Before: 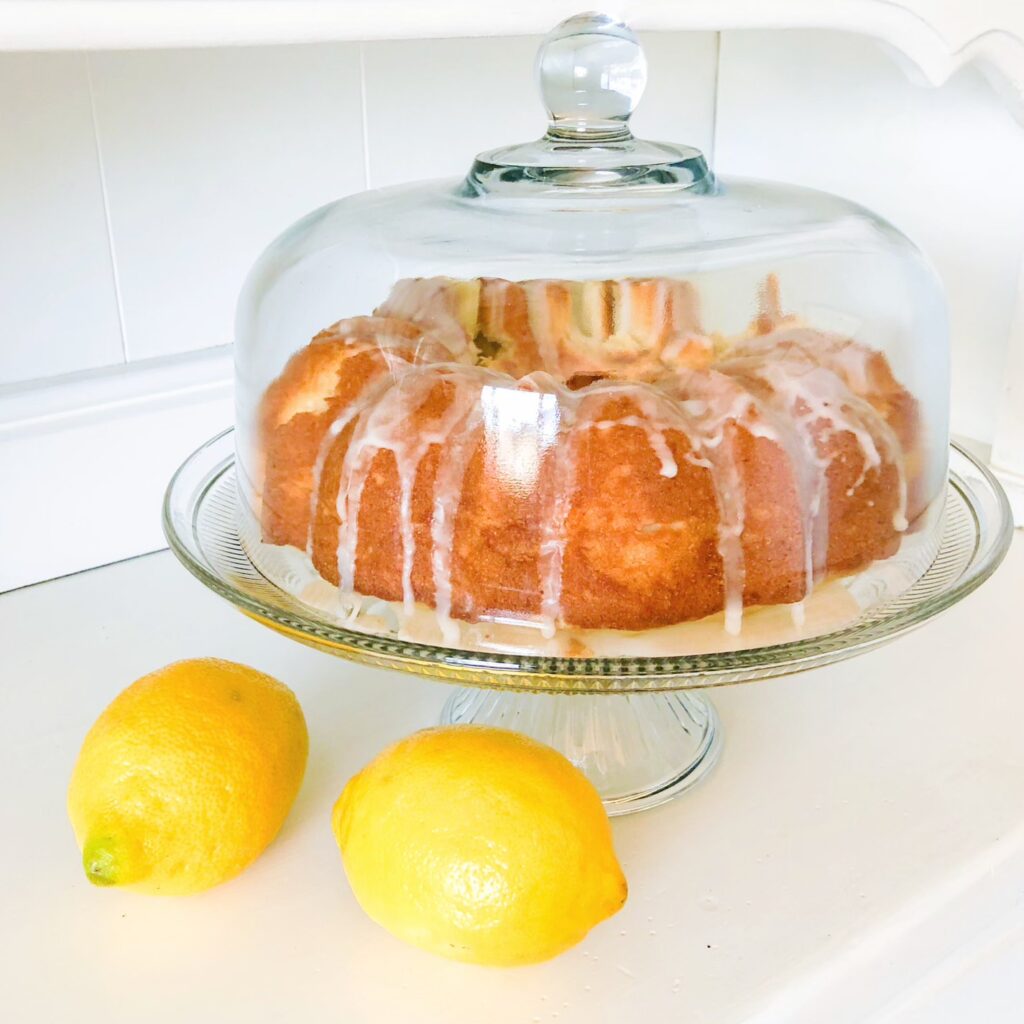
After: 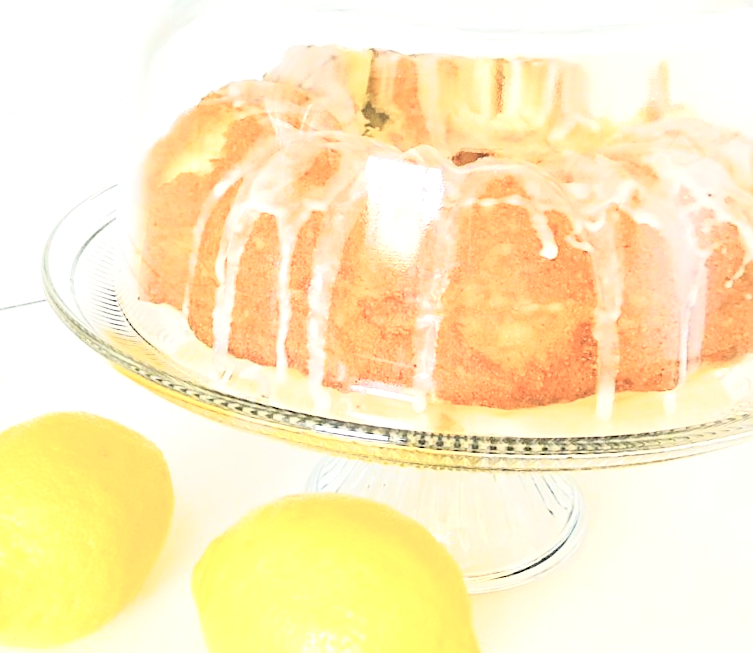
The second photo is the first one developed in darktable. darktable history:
contrast brightness saturation: brightness 0.18, saturation -0.5
crop and rotate: angle -3.37°, left 9.79%, top 20.73%, right 12.42%, bottom 11.82%
local contrast: highlights 100%, shadows 100%, detail 120%, midtone range 0.2
exposure: exposure 0.785 EV, compensate highlight preservation false
tone curve: curves: ch0 [(0, 0) (0.062, 0.037) (0.142, 0.138) (0.359, 0.419) (0.469, 0.544) (0.634, 0.722) (0.839, 0.909) (0.998, 0.978)]; ch1 [(0, 0) (0.437, 0.408) (0.472, 0.47) (0.502, 0.503) (0.527, 0.523) (0.559, 0.573) (0.608, 0.665) (0.669, 0.748) (0.859, 0.899) (1, 1)]; ch2 [(0, 0) (0.33, 0.301) (0.421, 0.443) (0.473, 0.498) (0.502, 0.5) (0.535, 0.531) (0.575, 0.603) (0.608, 0.667) (1, 1)], color space Lab, independent channels, preserve colors none
white balance: red 1.029, blue 0.92
sharpen: on, module defaults
